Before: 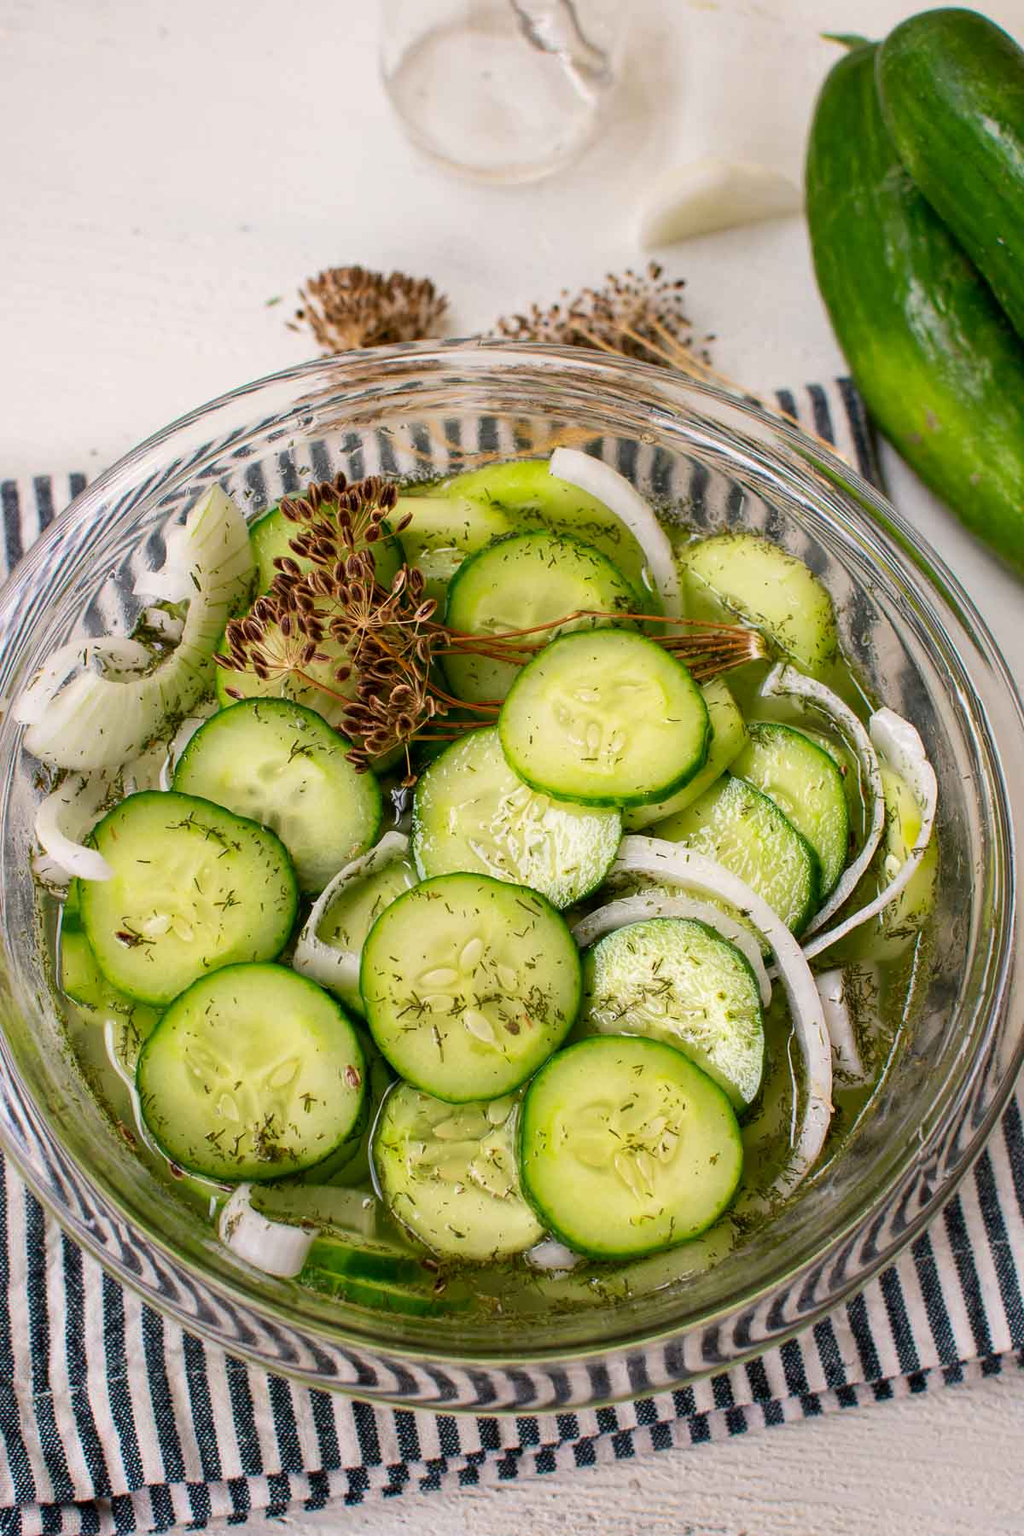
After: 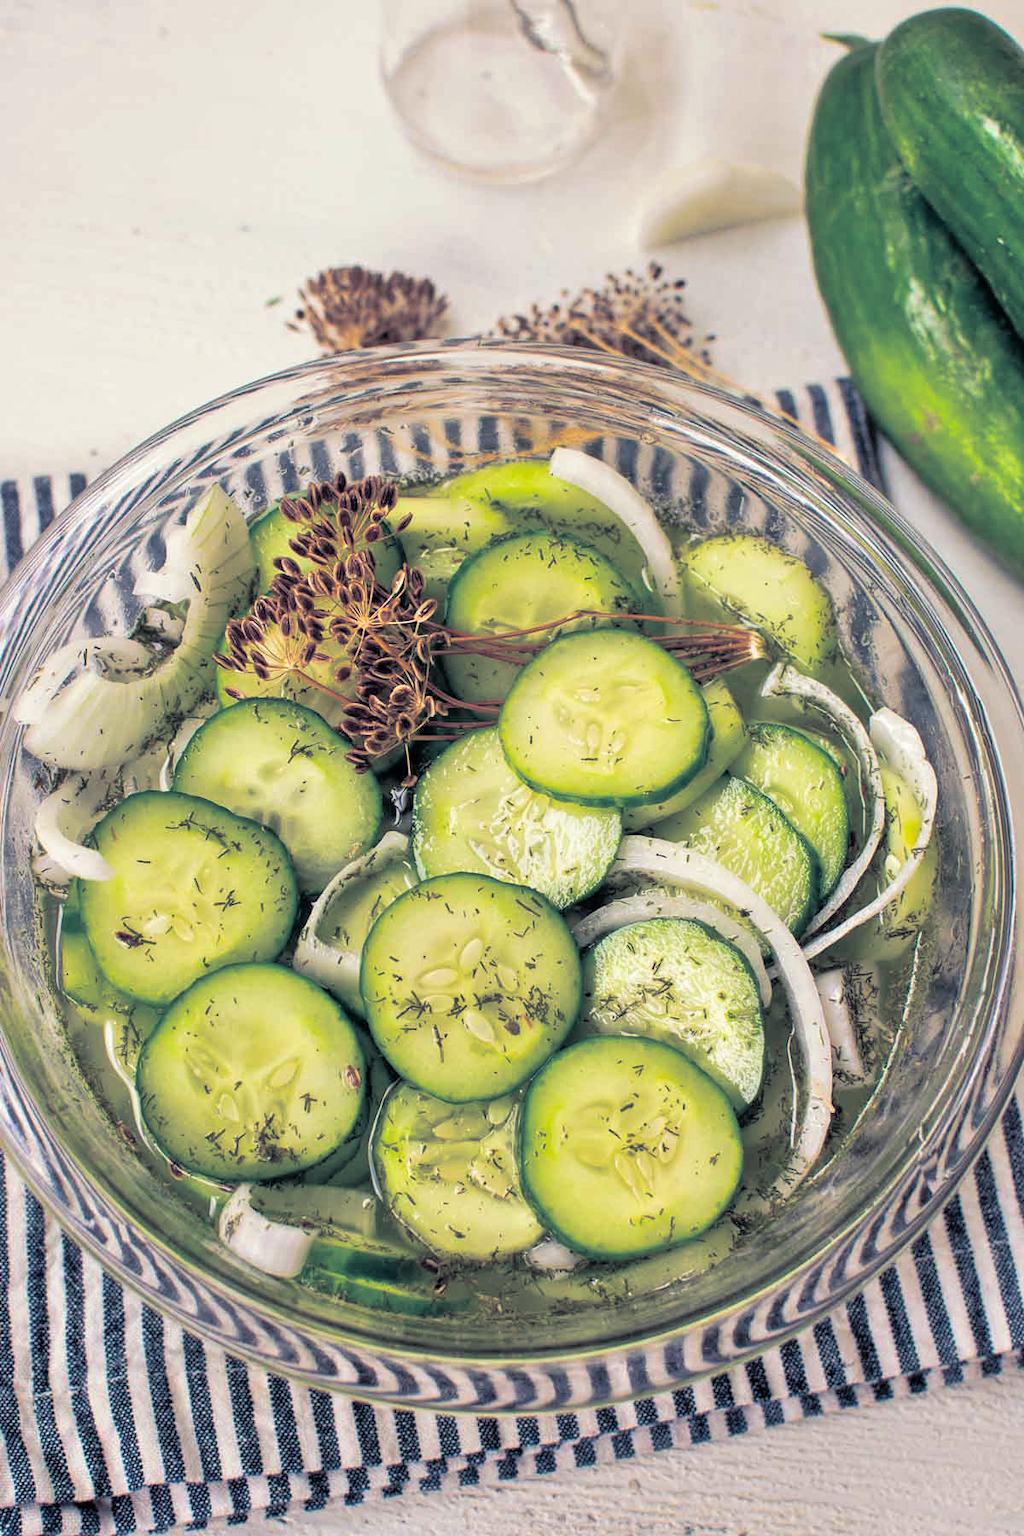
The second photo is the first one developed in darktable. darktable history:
split-toning: shadows › hue 230.4°
tone equalizer: -7 EV 0.15 EV, -6 EV 0.6 EV, -5 EV 1.15 EV, -4 EV 1.33 EV, -3 EV 1.15 EV, -2 EV 0.6 EV, -1 EV 0.15 EV, mask exposure compensation -0.5 EV
